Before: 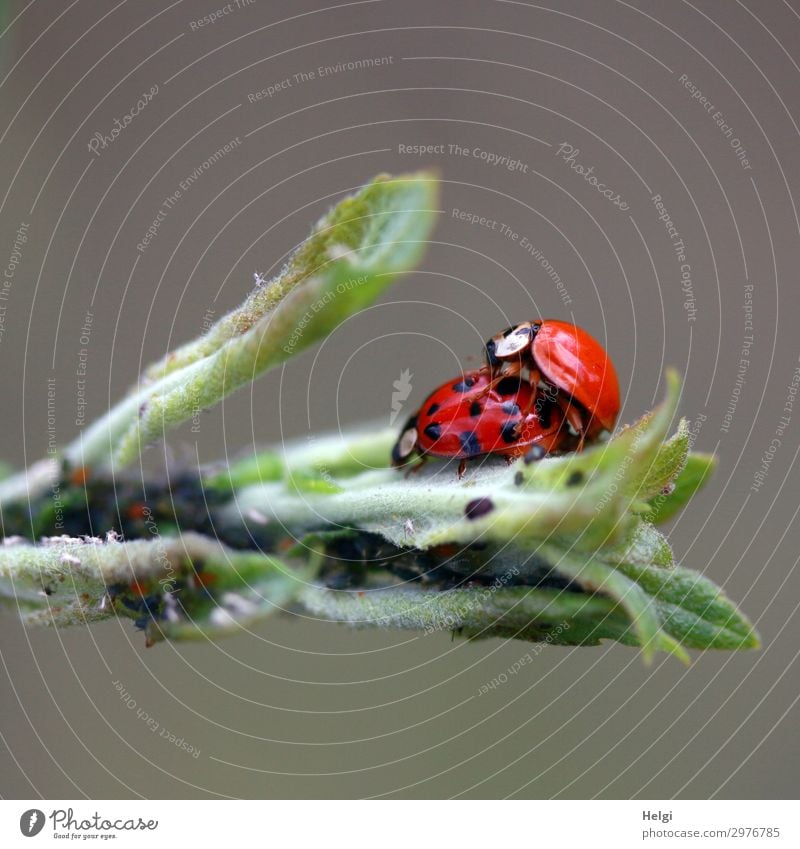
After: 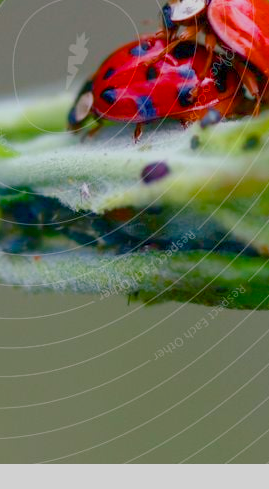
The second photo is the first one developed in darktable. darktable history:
color balance rgb: shadows lift › chroma 2.018%, shadows lift › hue 183.93°, perceptual saturation grading › global saturation 20%, perceptual saturation grading › highlights -24.719%, perceptual saturation grading › shadows 49.314%, global vibrance 24.083%, contrast -25.52%
crop: left 40.619%, top 39.618%, right 25.635%, bottom 2.707%
